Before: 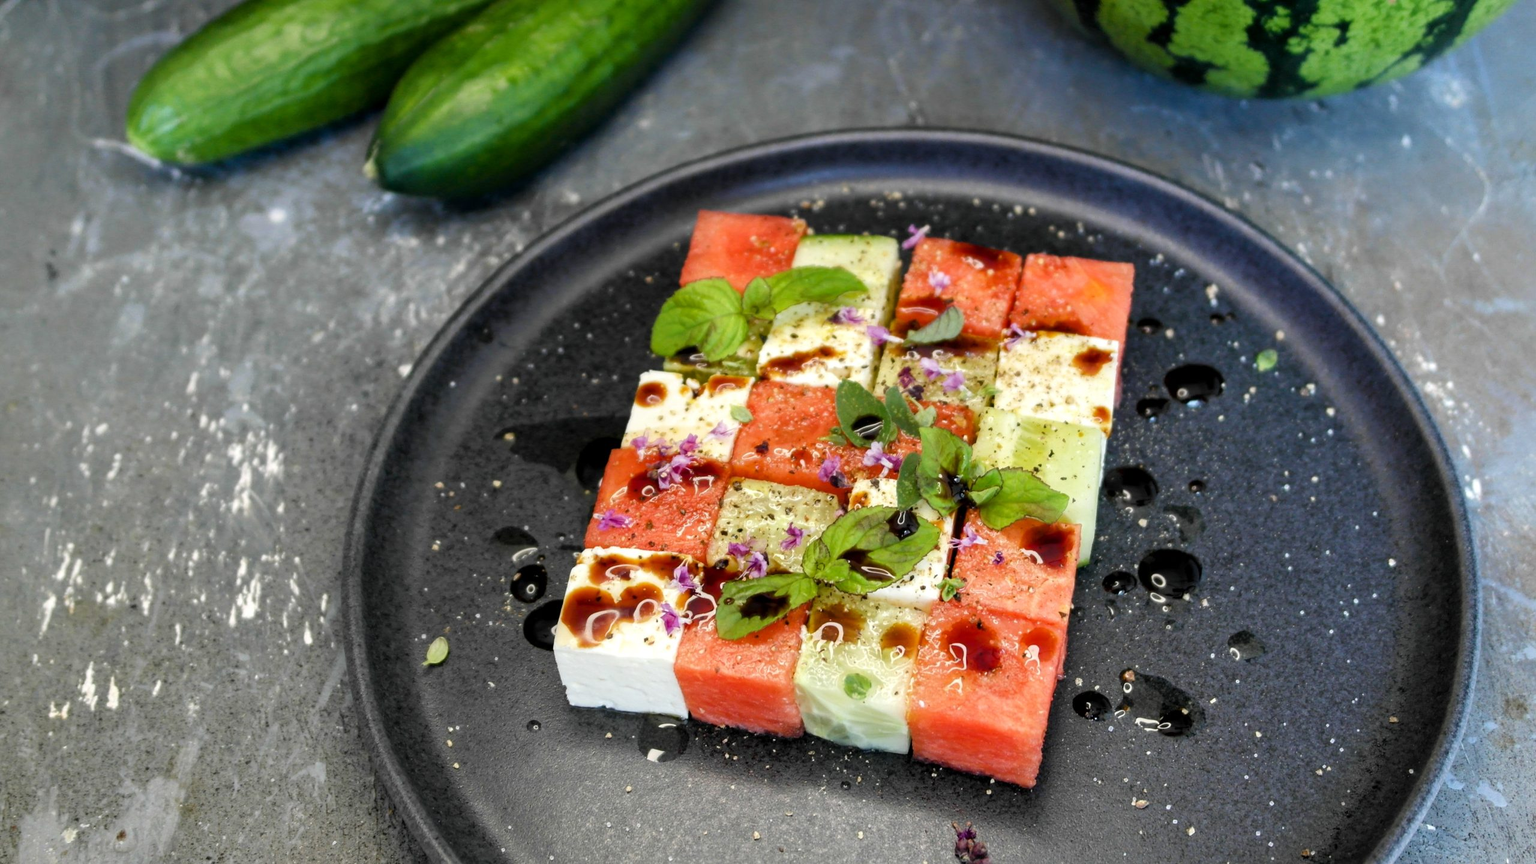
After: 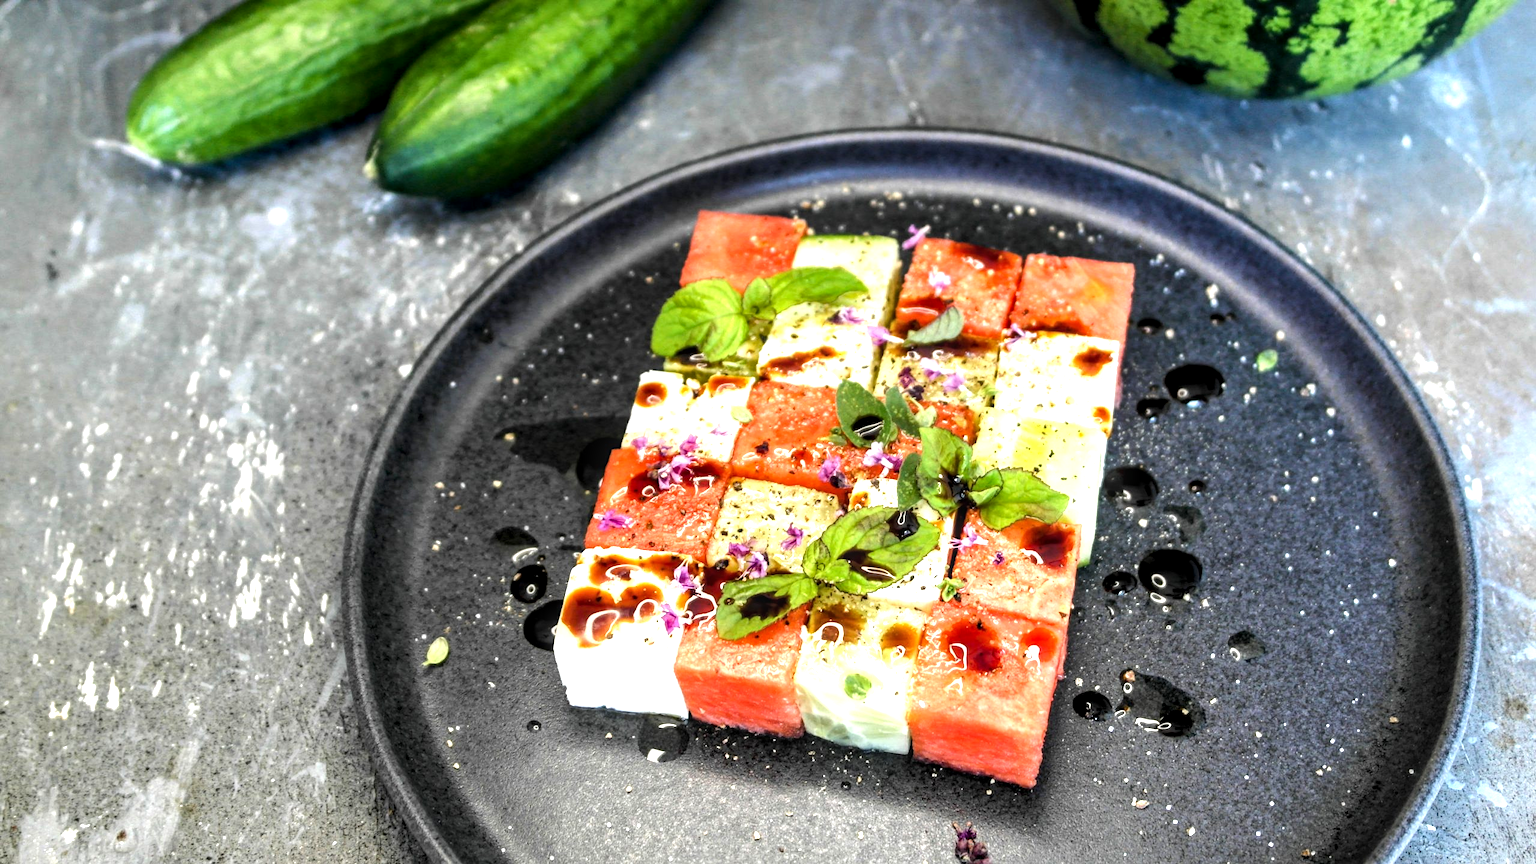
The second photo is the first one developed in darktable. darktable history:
local contrast: detail 130%
exposure: exposure 0.601 EV, compensate exposure bias true, compensate highlight preservation false
tone equalizer: -8 EV -0.406 EV, -7 EV -0.384 EV, -6 EV -0.324 EV, -5 EV -0.222 EV, -3 EV 0.248 EV, -2 EV 0.341 EV, -1 EV 0.407 EV, +0 EV 0.416 EV, edges refinement/feathering 500, mask exposure compensation -1.57 EV, preserve details no
